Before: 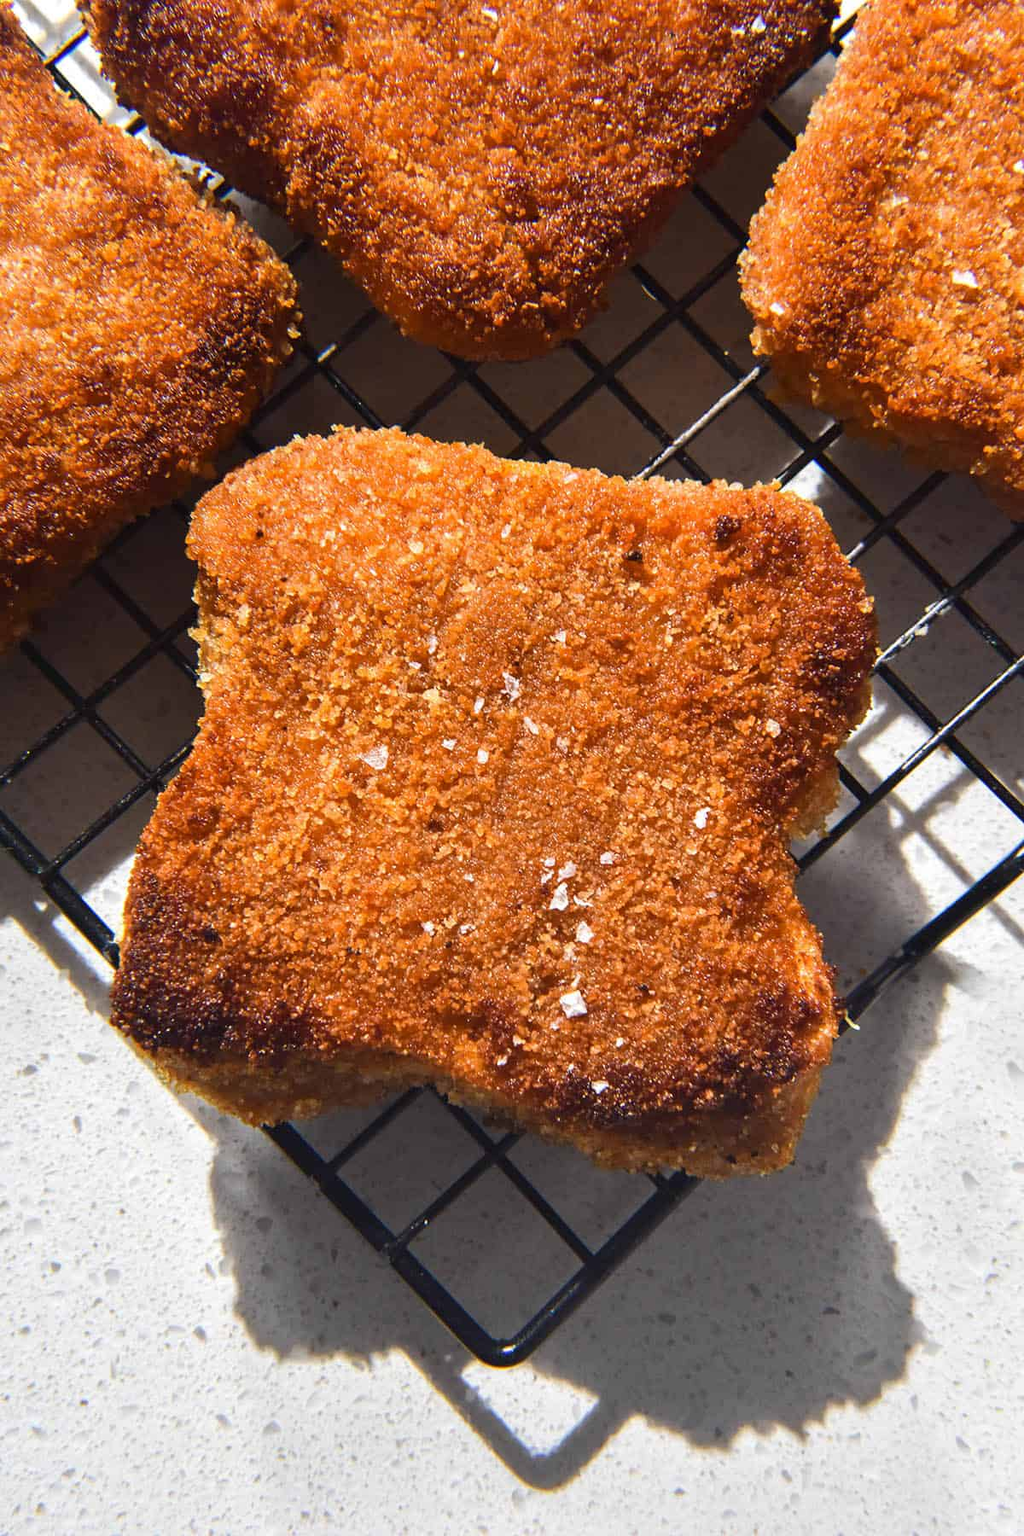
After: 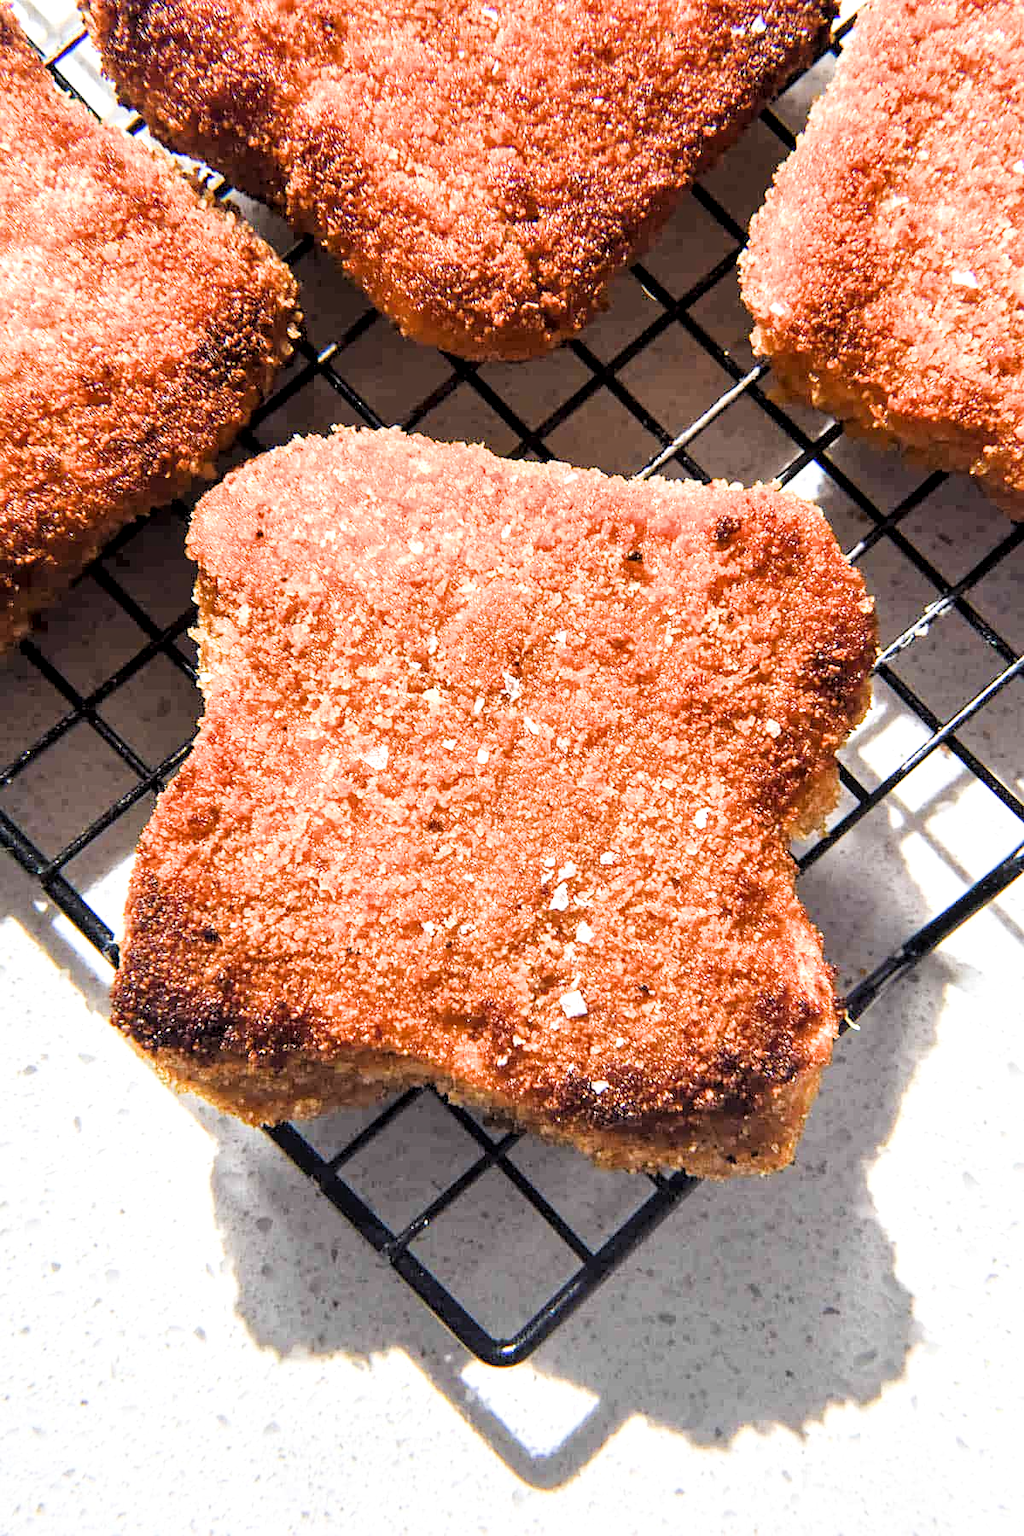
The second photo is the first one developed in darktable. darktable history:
tone equalizer: edges refinement/feathering 500, mask exposure compensation -1.57 EV, preserve details no
sharpen: amount 0.202
exposure: black level correction 0.001, exposure 1.398 EV, compensate highlight preservation false
filmic rgb: black relative exposure -5.12 EV, white relative exposure 3.97 EV, hardness 2.88, contrast 1.099, highlights saturation mix -21.32%
local contrast: highlights 99%, shadows 89%, detail 160%, midtone range 0.2
